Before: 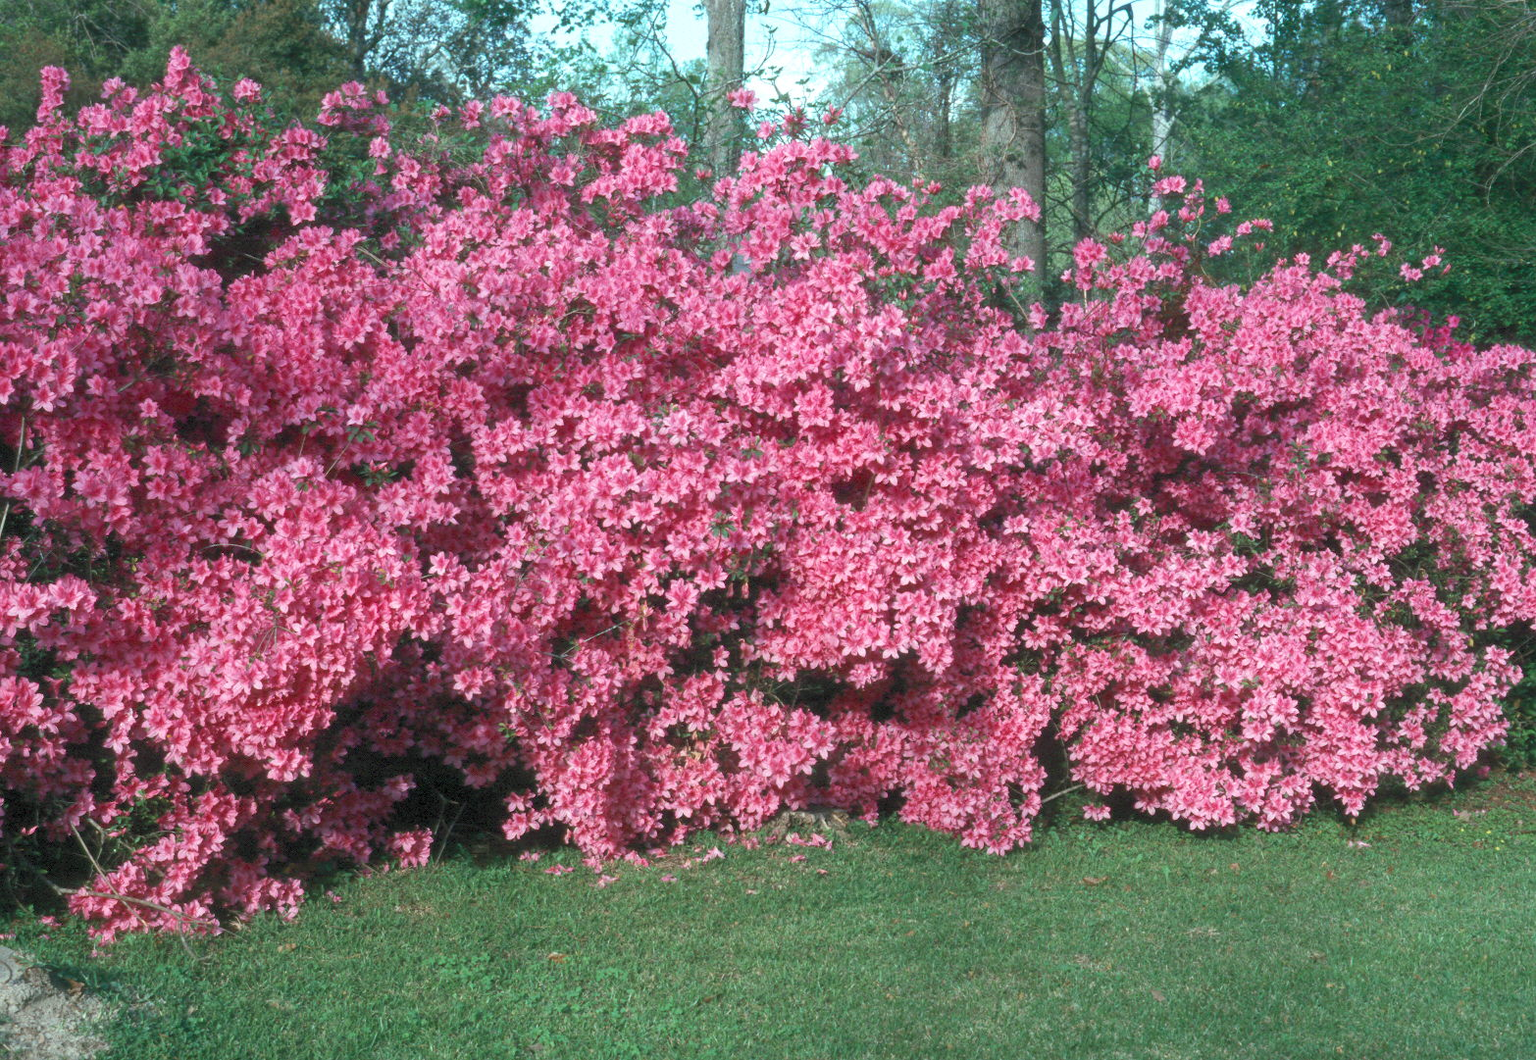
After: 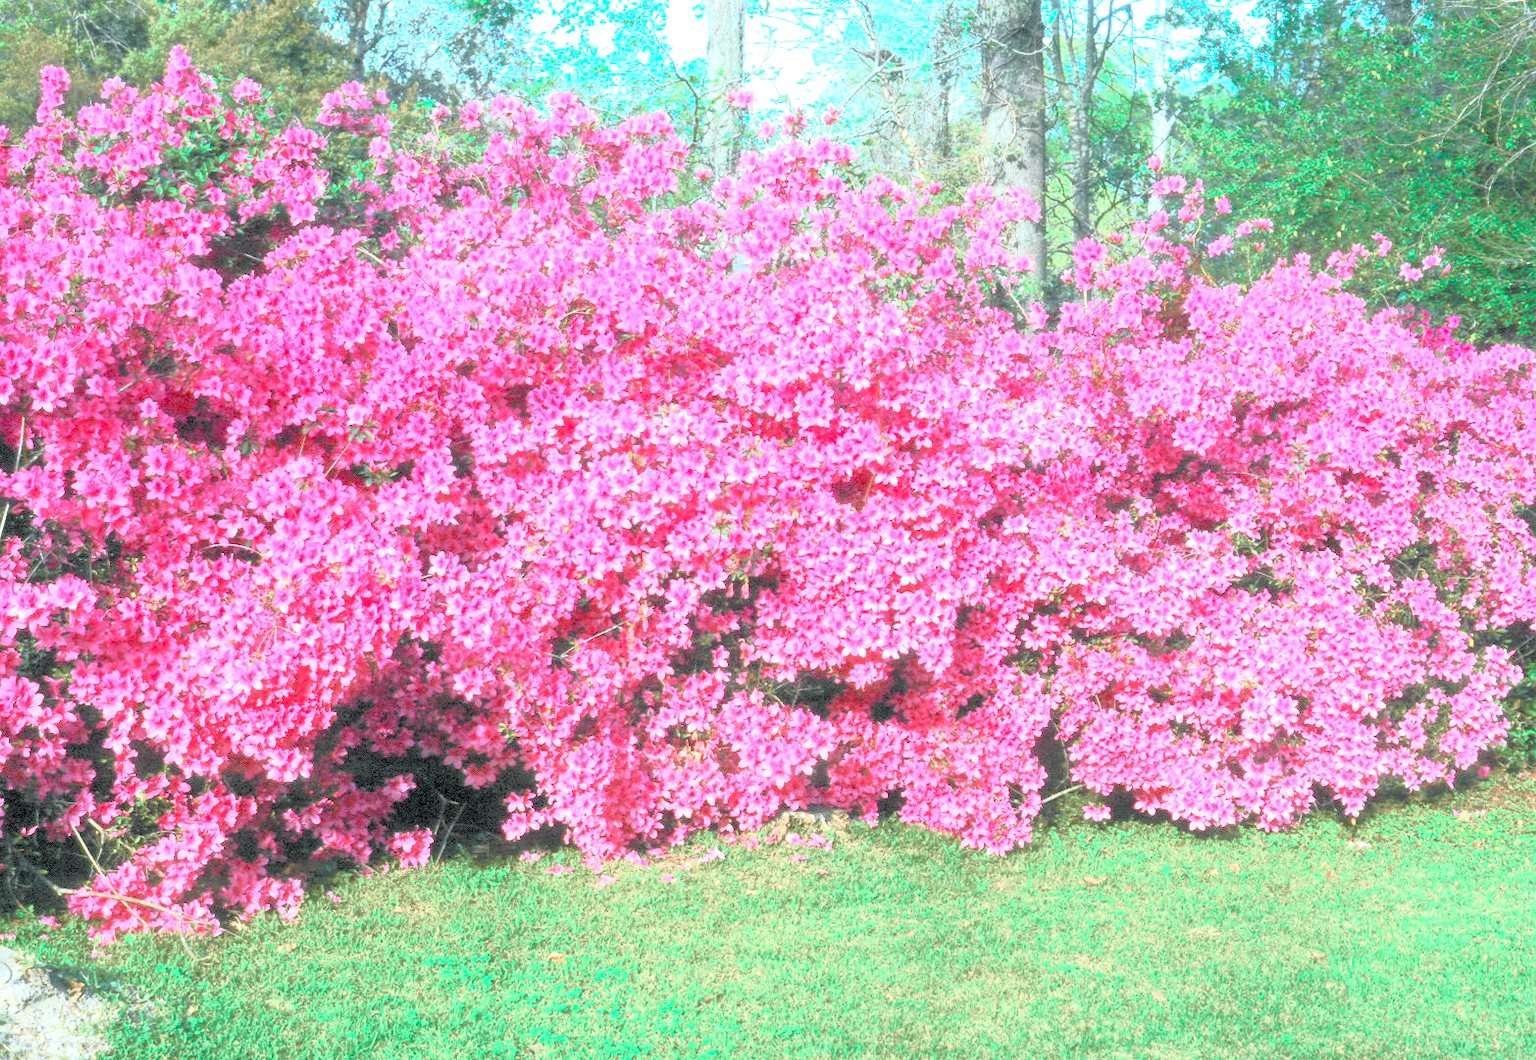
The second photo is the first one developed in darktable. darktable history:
tone equalizer: edges refinement/feathering 500, mask exposure compensation -1.57 EV, preserve details no
exposure: black level correction 0.001, exposure 1.399 EV, compensate highlight preservation false
contrast brightness saturation: brightness 0.092, saturation 0.194
tone curve: curves: ch0 [(0, 0) (0.105, 0.068) (0.195, 0.162) (0.283, 0.283) (0.384, 0.404) (0.485, 0.531) (0.638, 0.681) (0.795, 0.879) (1, 0.977)]; ch1 [(0, 0) (0.161, 0.092) (0.35, 0.33) (0.379, 0.401) (0.456, 0.469) (0.504, 0.498) (0.53, 0.532) (0.58, 0.619) (0.635, 0.671) (1, 1)]; ch2 [(0, 0) (0.371, 0.362) (0.437, 0.437) (0.483, 0.484) (0.53, 0.515) (0.56, 0.58) (0.622, 0.606) (1, 1)], color space Lab, independent channels
